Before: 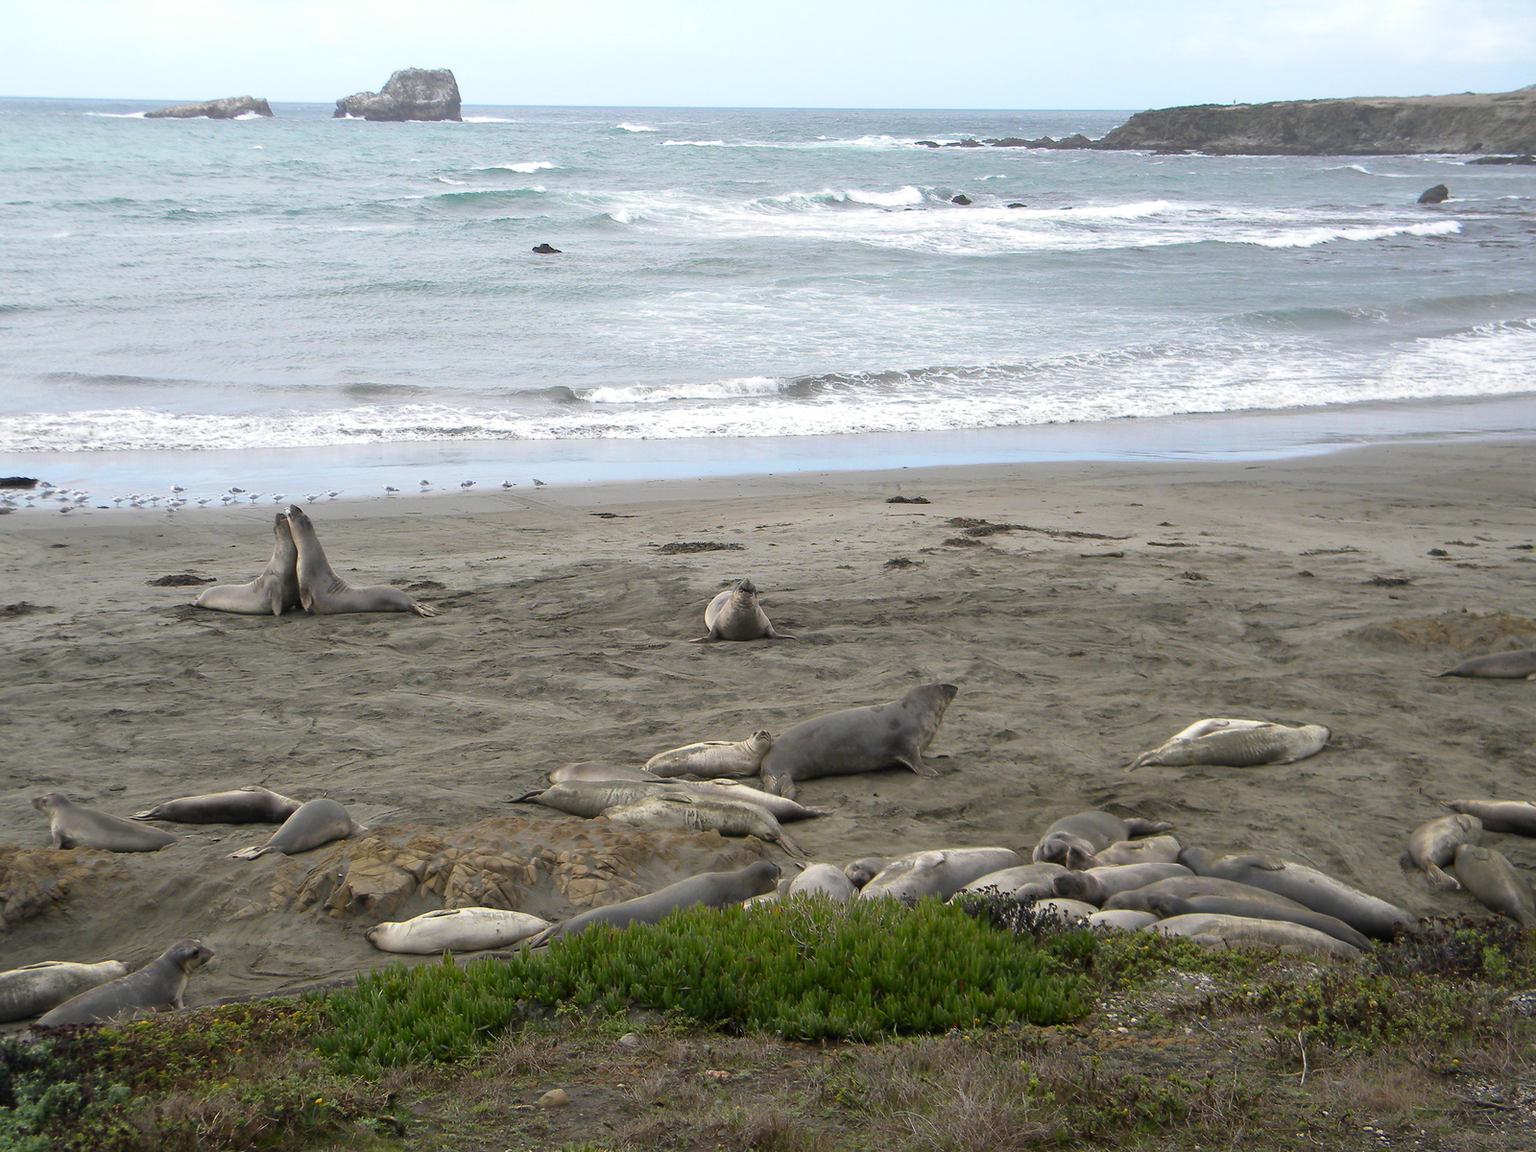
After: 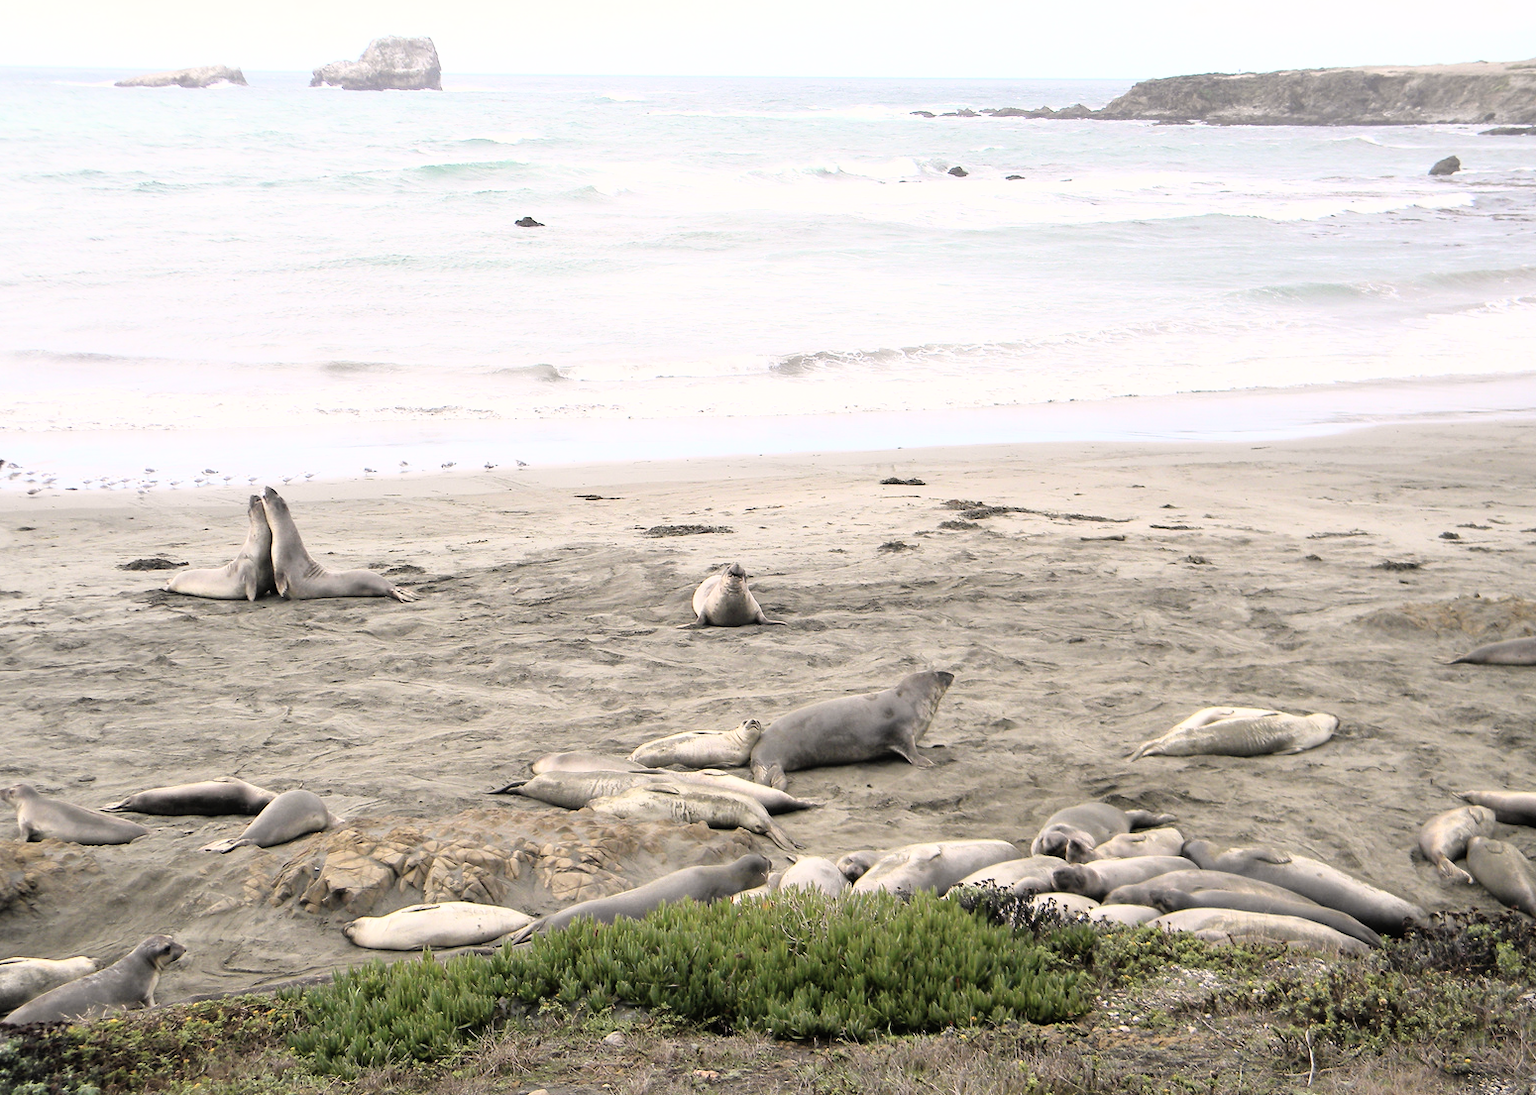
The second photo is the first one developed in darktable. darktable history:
base curve: curves: ch0 [(0, 0) (0.012, 0.01) (0.073, 0.168) (0.31, 0.711) (0.645, 0.957) (1, 1)]
color correction: highlights a* 5.5, highlights b* 5.26, saturation 0.661
crop: left 2.242%, top 2.986%, right 0.839%, bottom 4.922%
